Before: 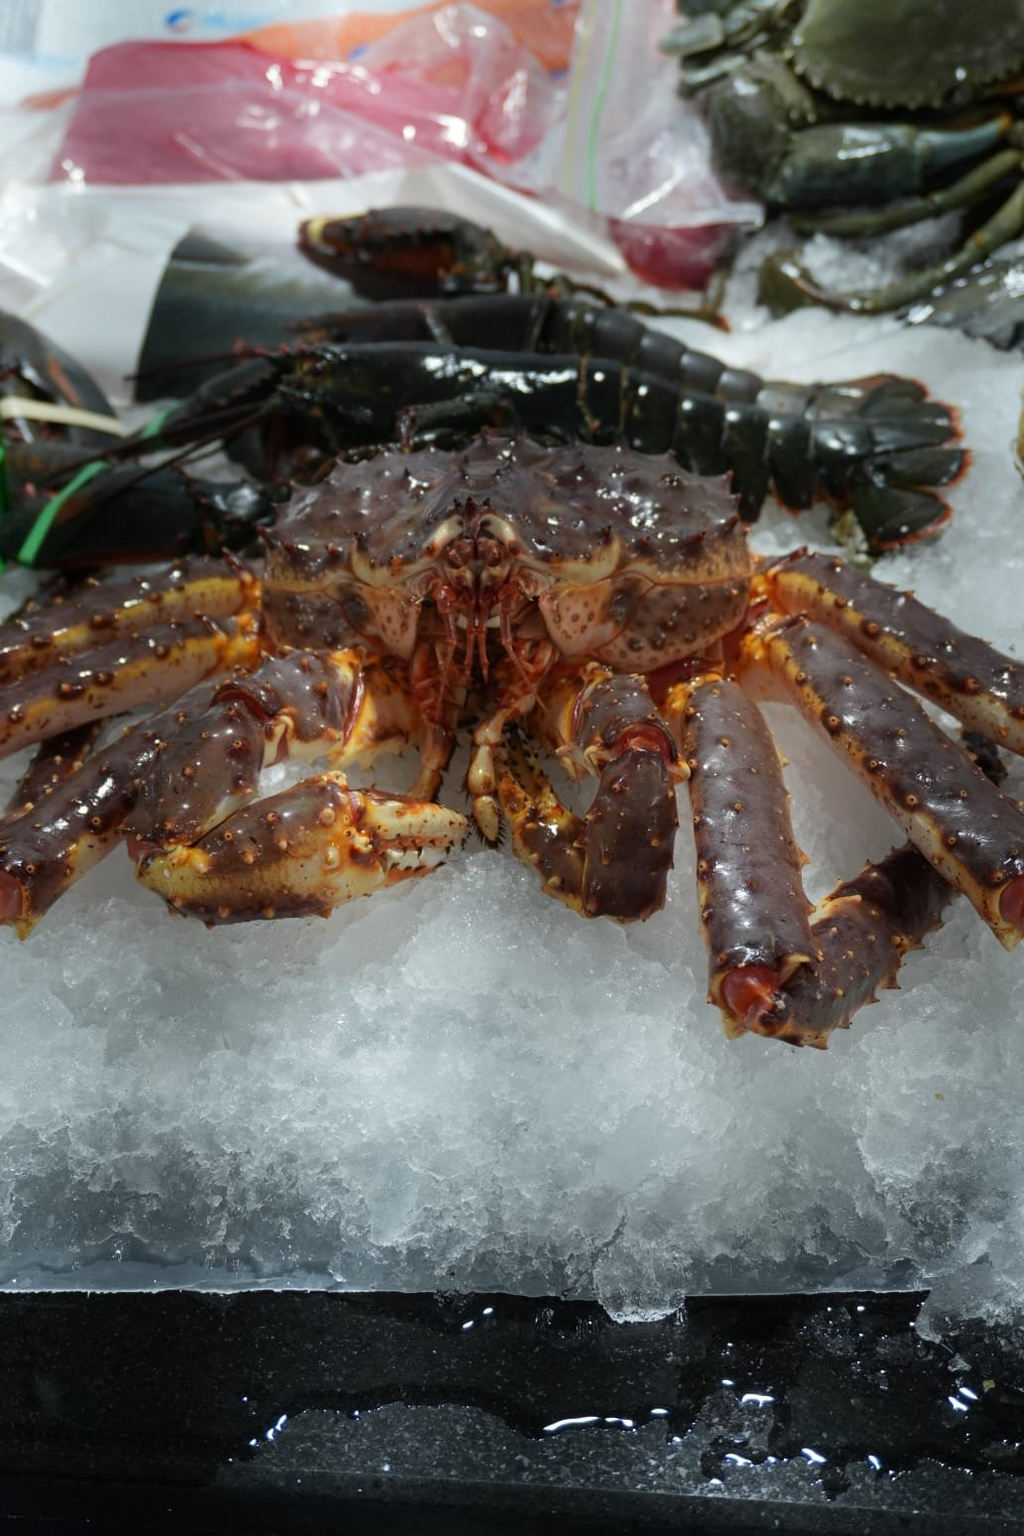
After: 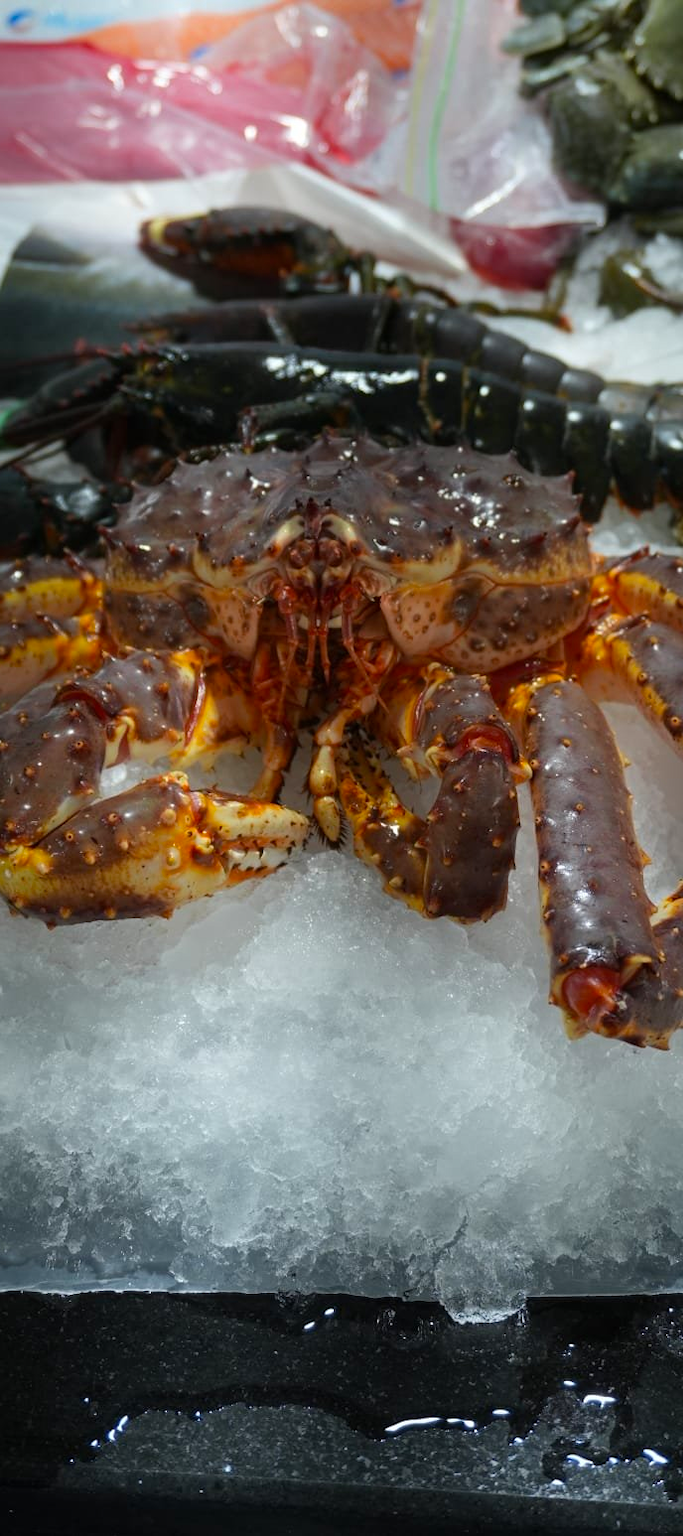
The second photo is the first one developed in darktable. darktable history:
color balance: output saturation 120%
crop and rotate: left 15.546%, right 17.787%
